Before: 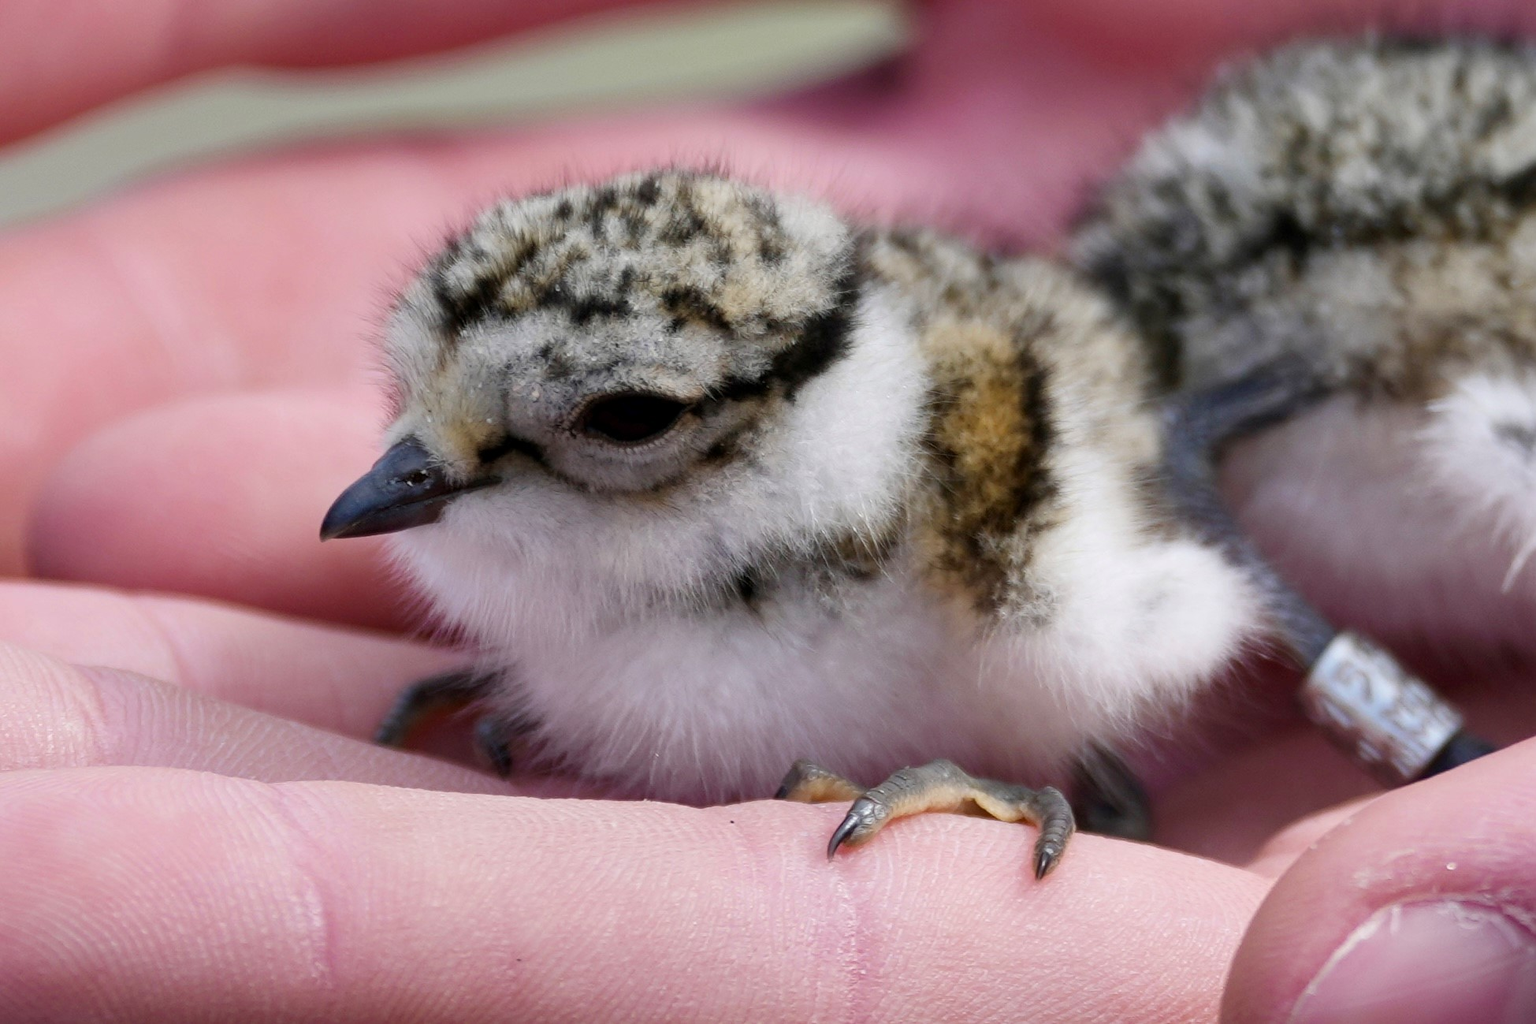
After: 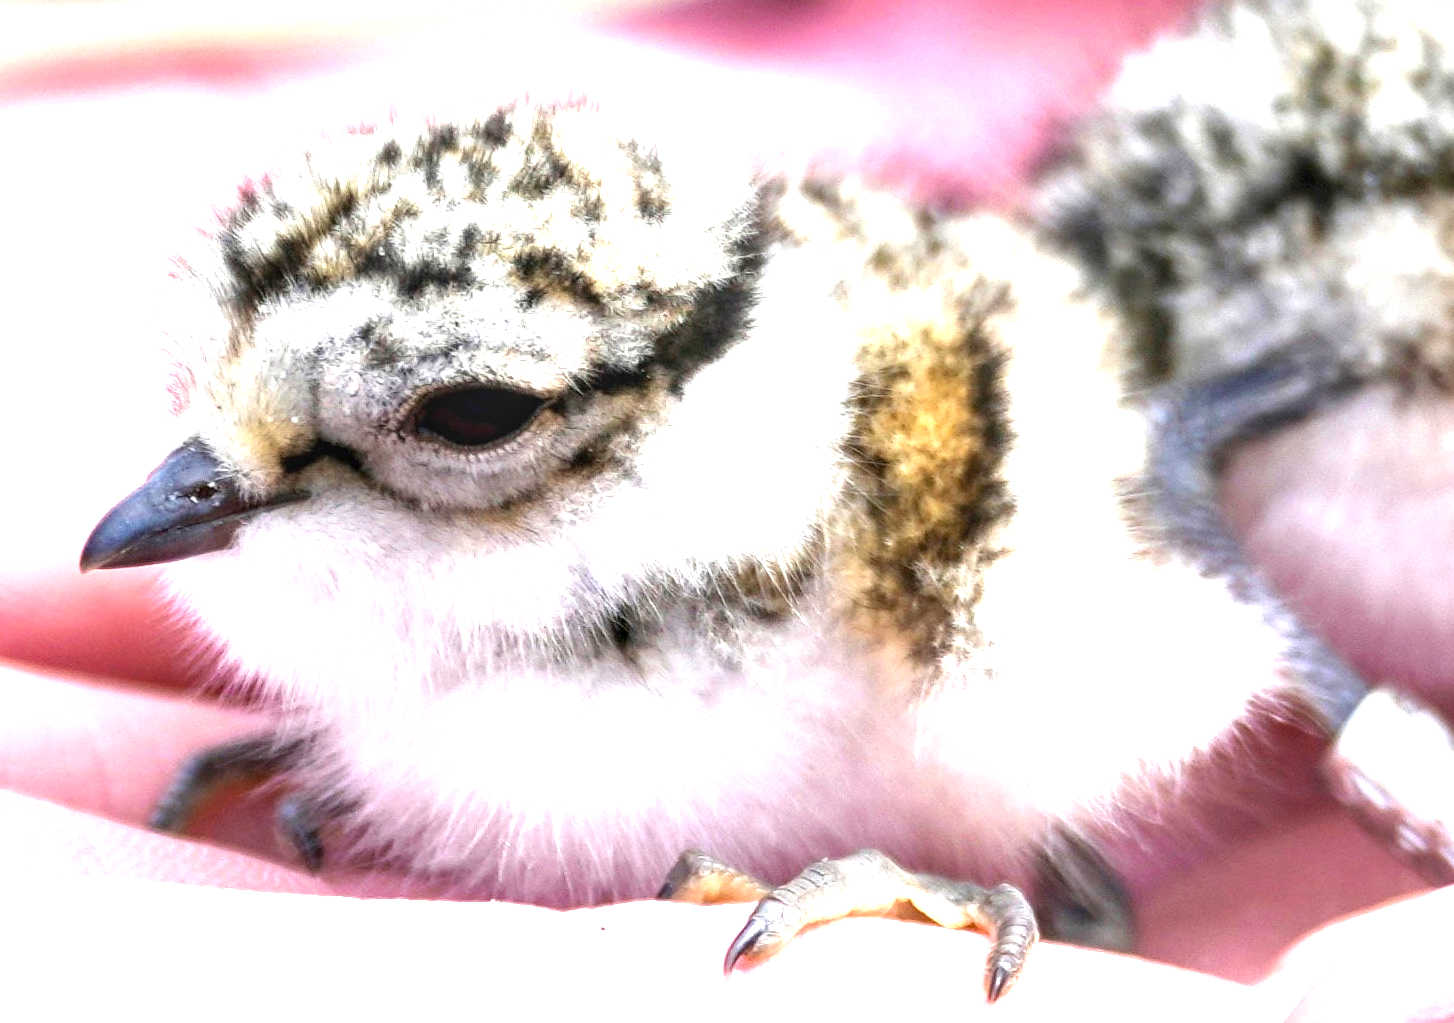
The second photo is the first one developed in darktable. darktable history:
local contrast: on, module defaults
exposure: black level correction 0, exposure 1.934 EV, compensate highlight preservation false
crop: left 16.742%, top 8.779%, right 8.653%, bottom 12.436%
